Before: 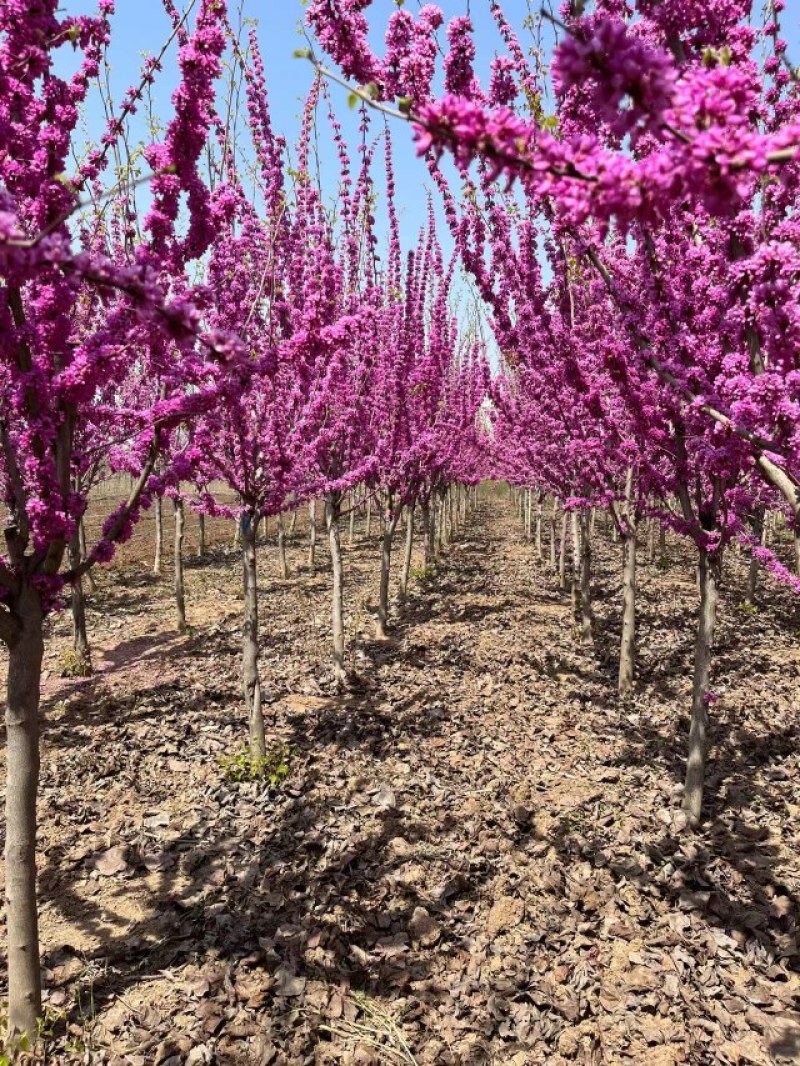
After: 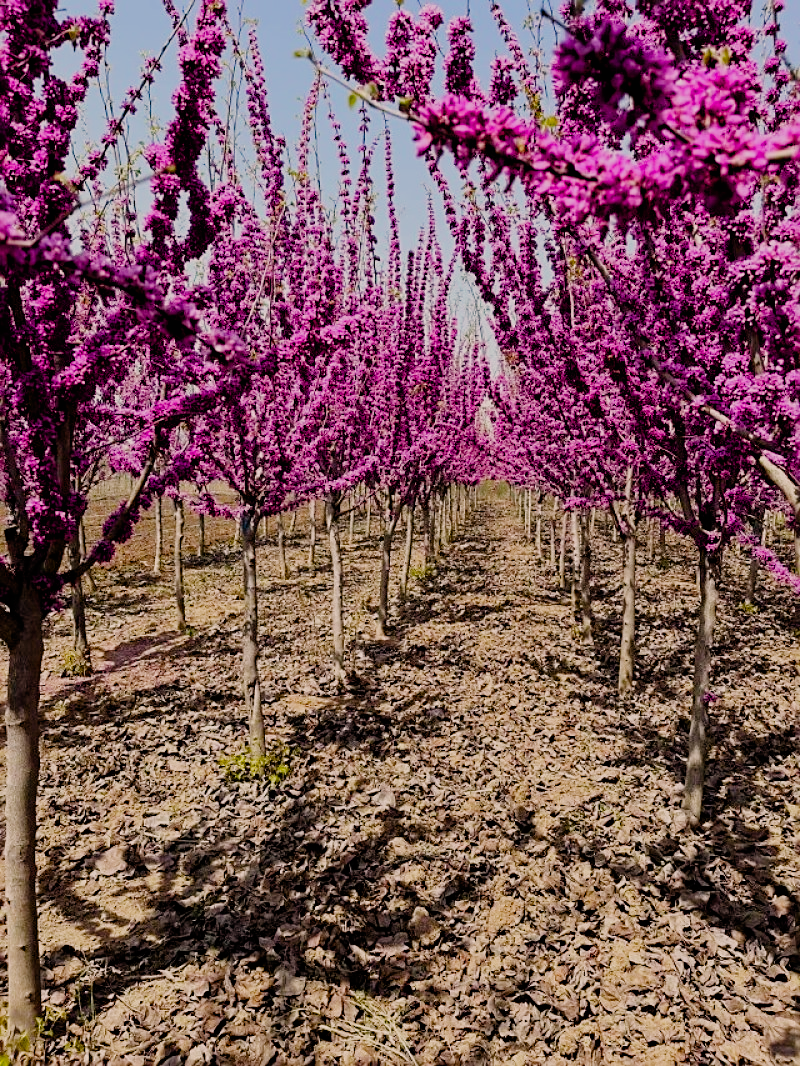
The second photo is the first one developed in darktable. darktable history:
sharpen: on, module defaults
color balance rgb: perceptual saturation grading › global saturation 29.459%, perceptual brilliance grading › global brilliance 1.426%, perceptual brilliance grading › highlights -3.85%
filmic rgb: black relative exposure -7.16 EV, white relative exposure 5.35 EV, hardness 3.02, add noise in highlights 0.001, preserve chrominance no, color science v3 (2019), use custom middle-gray values true, contrast in highlights soft
color correction: highlights a* 5.73, highlights b* 4.71
